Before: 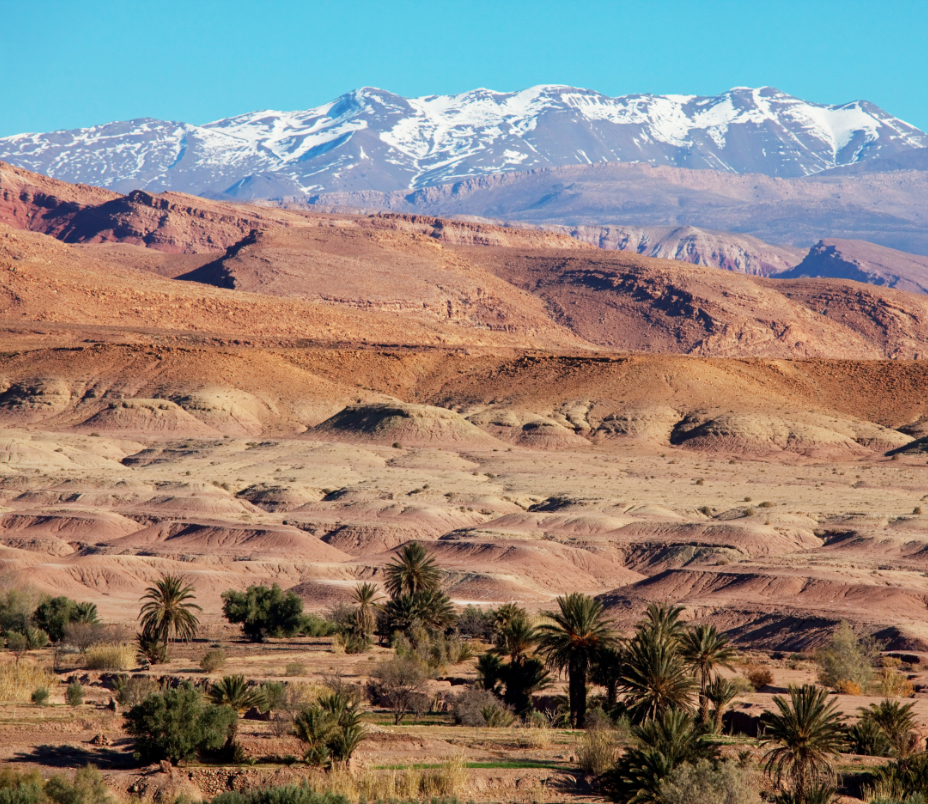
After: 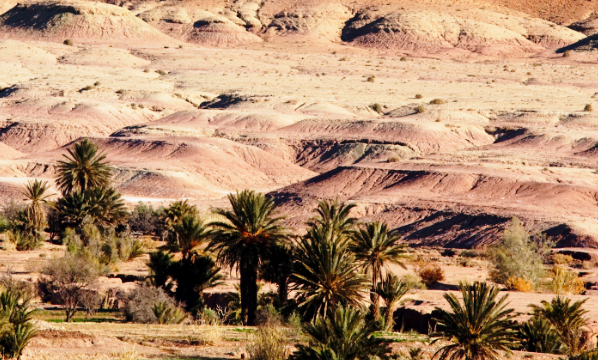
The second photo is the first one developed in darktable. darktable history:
tone equalizer: on, module defaults
base curve: curves: ch0 [(0, 0) (0.028, 0.03) (0.121, 0.232) (0.46, 0.748) (0.859, 0.968) (1, 1)], preserve colors none
crop and rotate: left 35.509%, top 50.238%, bottom 4.934%
